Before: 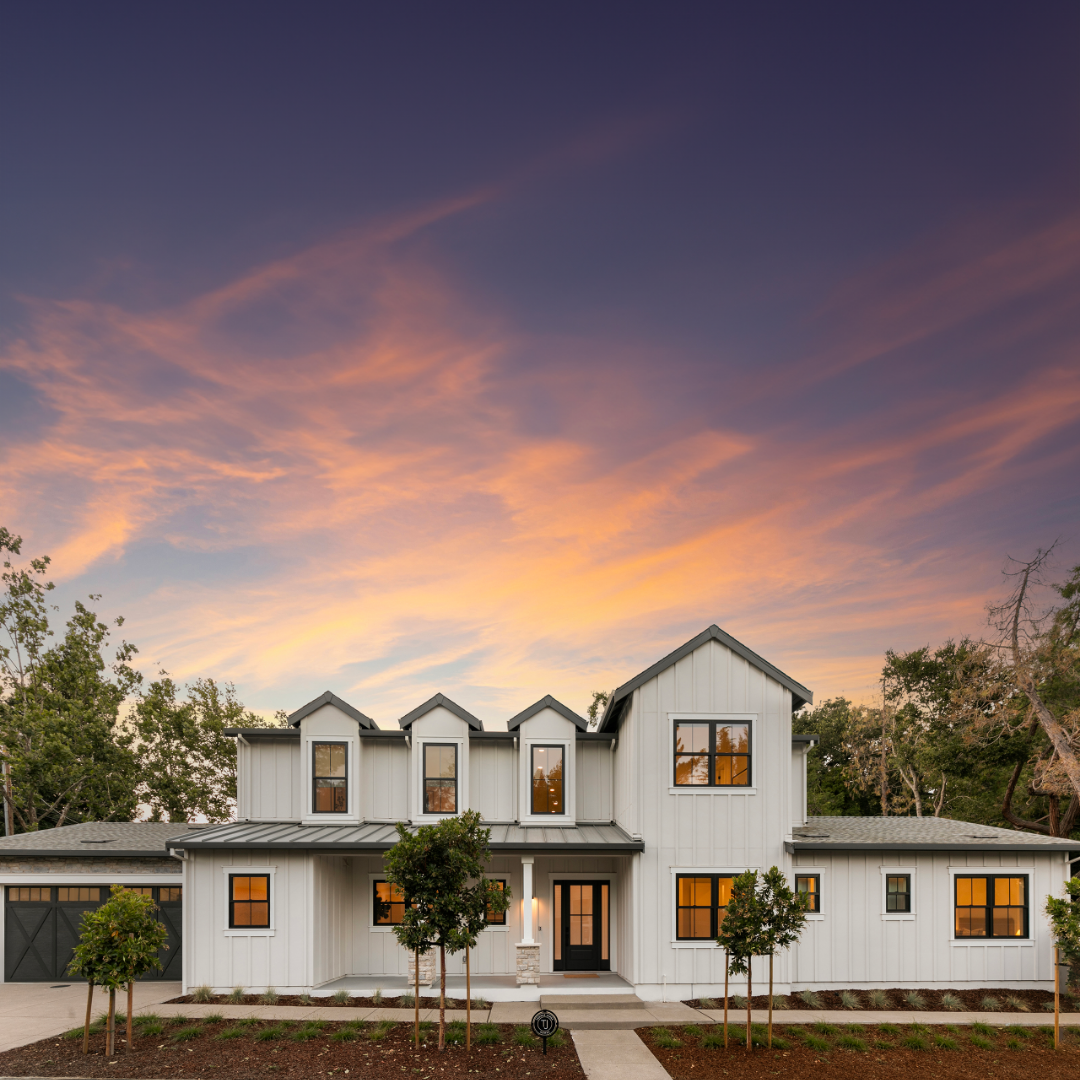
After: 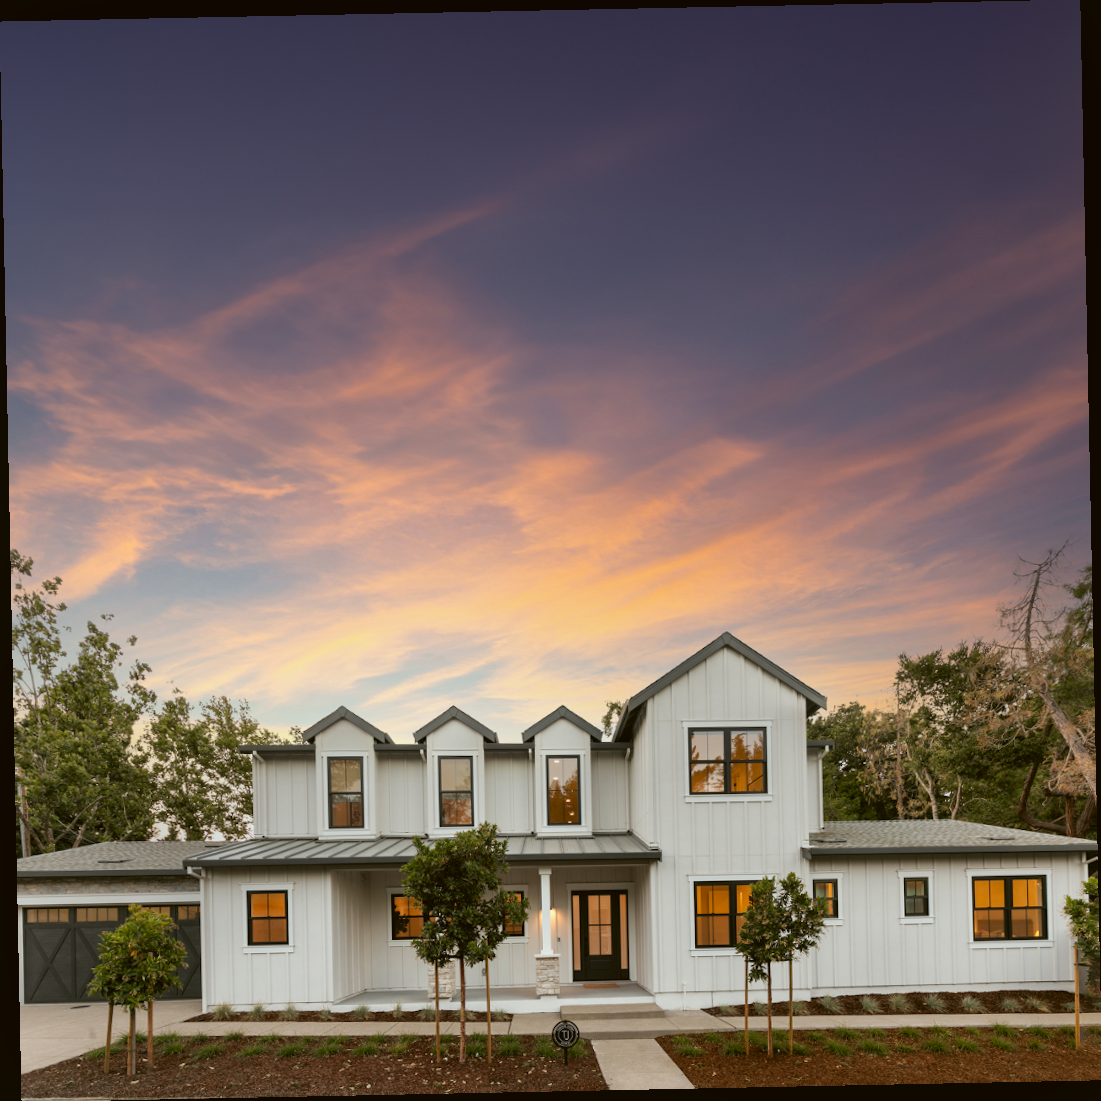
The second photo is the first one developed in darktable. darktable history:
rotate and perspective: rotation -1.17°, automatic cropping off
local contrast: mode bilateral grid, contrast 20, coarseness 50, detail 120%, midtone range 0.2
color balance: lift [1.004, 1.002, 1.002, 0.998], gamma [1, 1.007, 1.002, 0.993], gain [1, 0.977, 1.013, 1.023], contrast -3.64%
